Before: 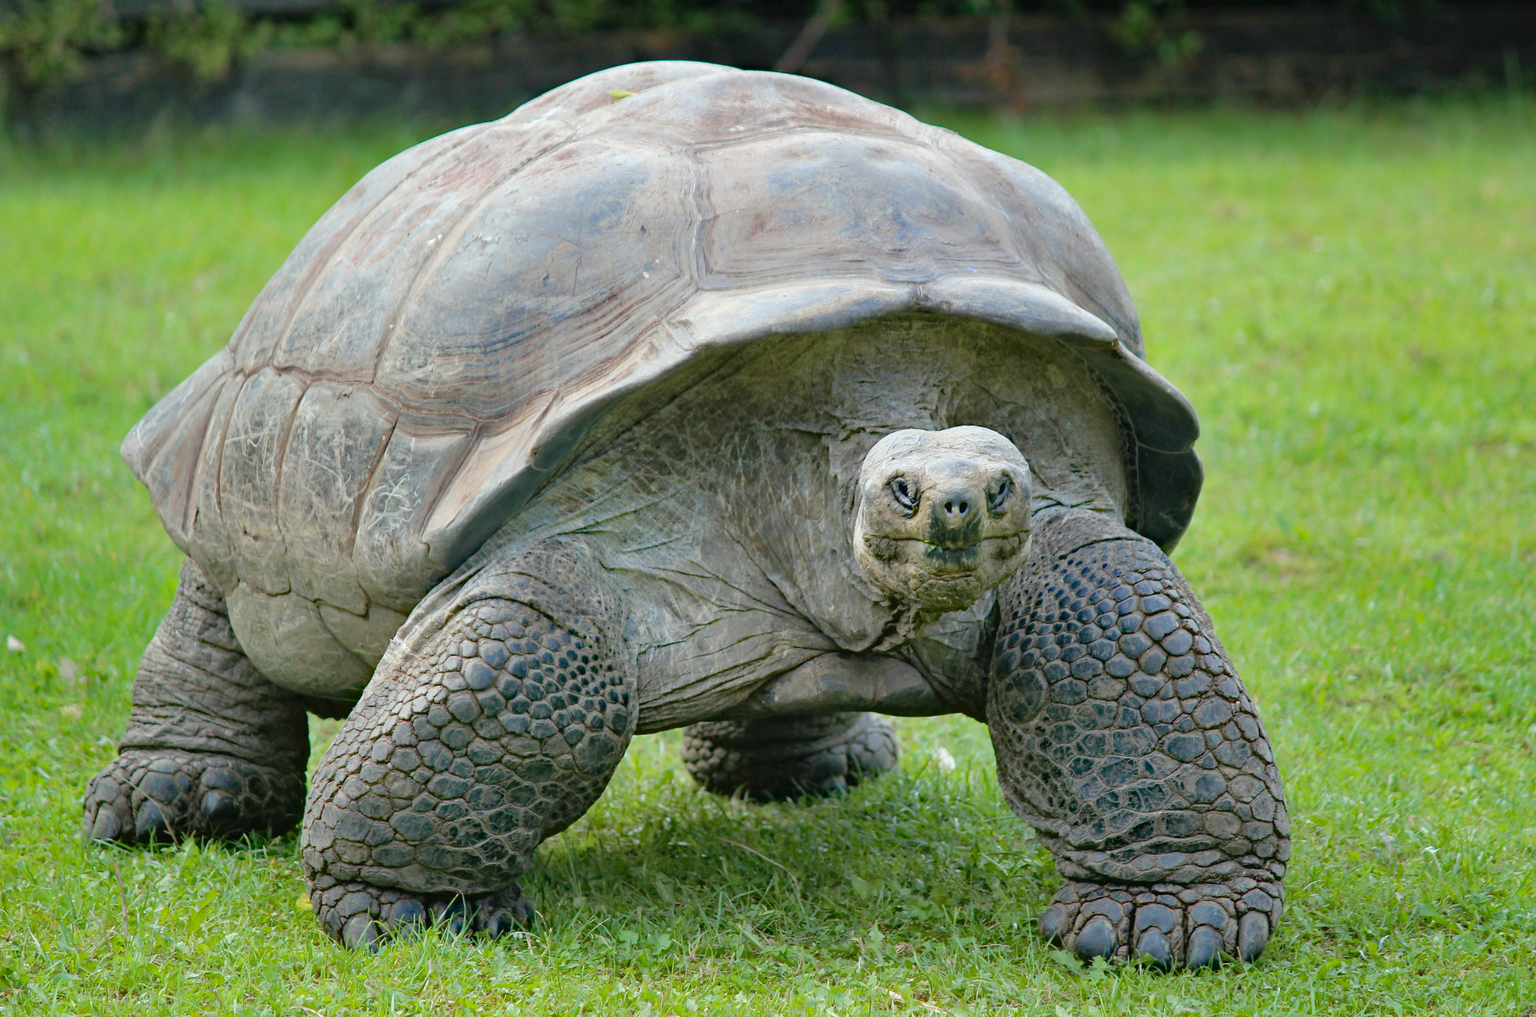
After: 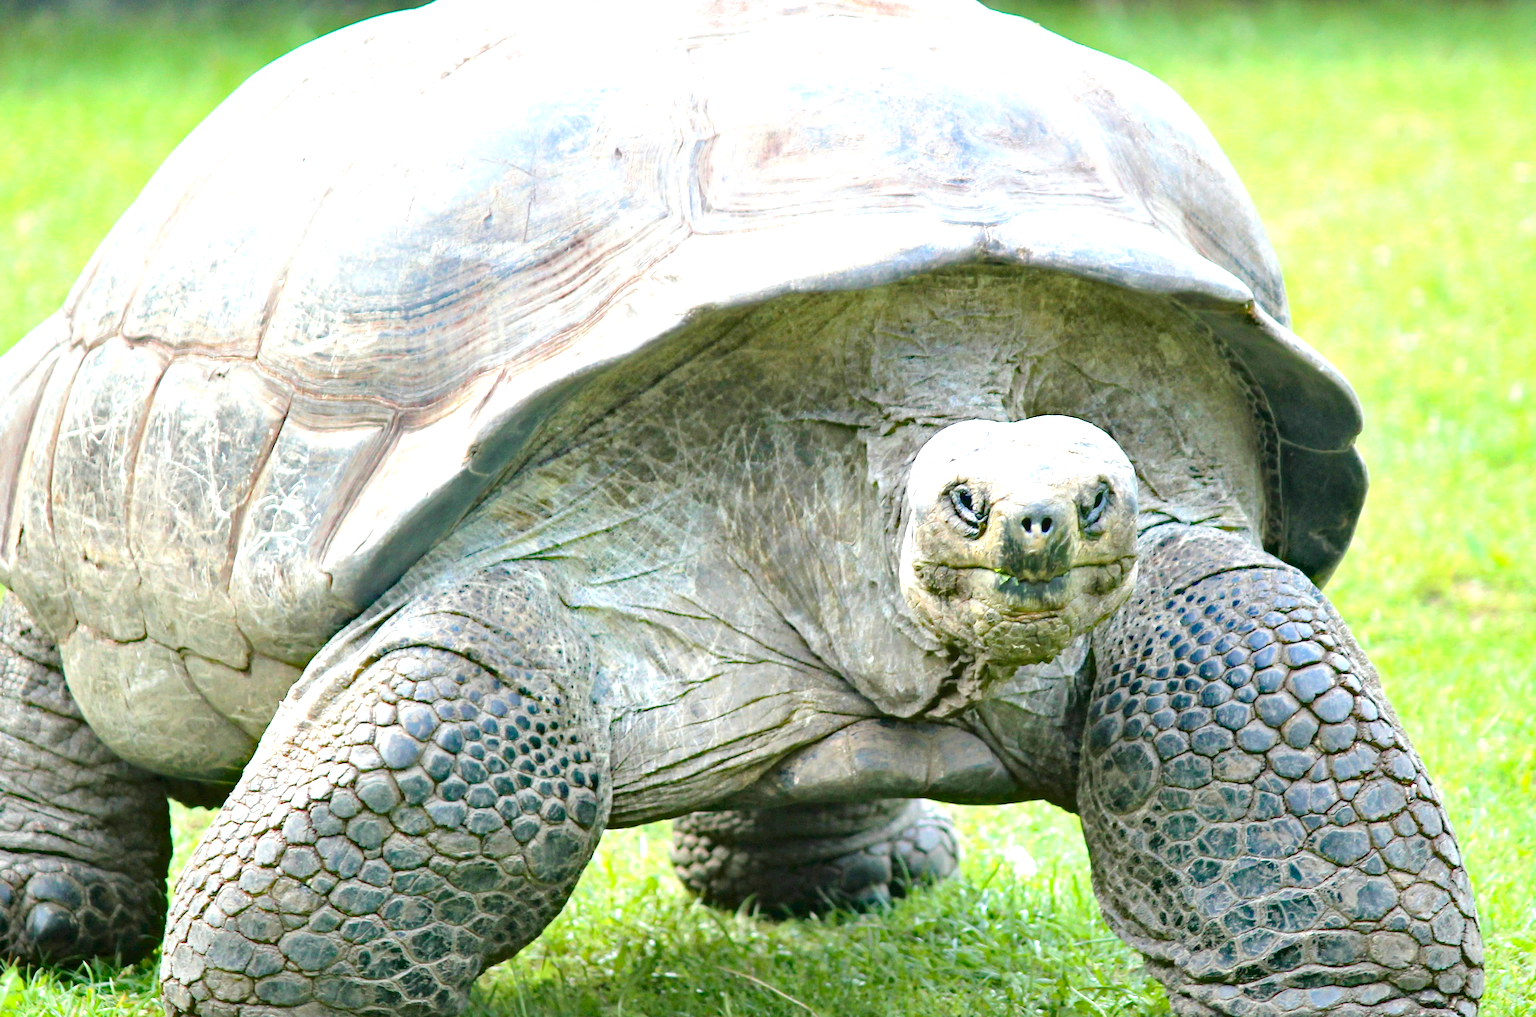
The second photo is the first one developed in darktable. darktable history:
crop and rotate: left 11.831%, top 11.346%, right 13.429%, bottom 13.899%
exposure: black level correction 0.001, exposure 1.3 EV, compensate highlight preservation false
